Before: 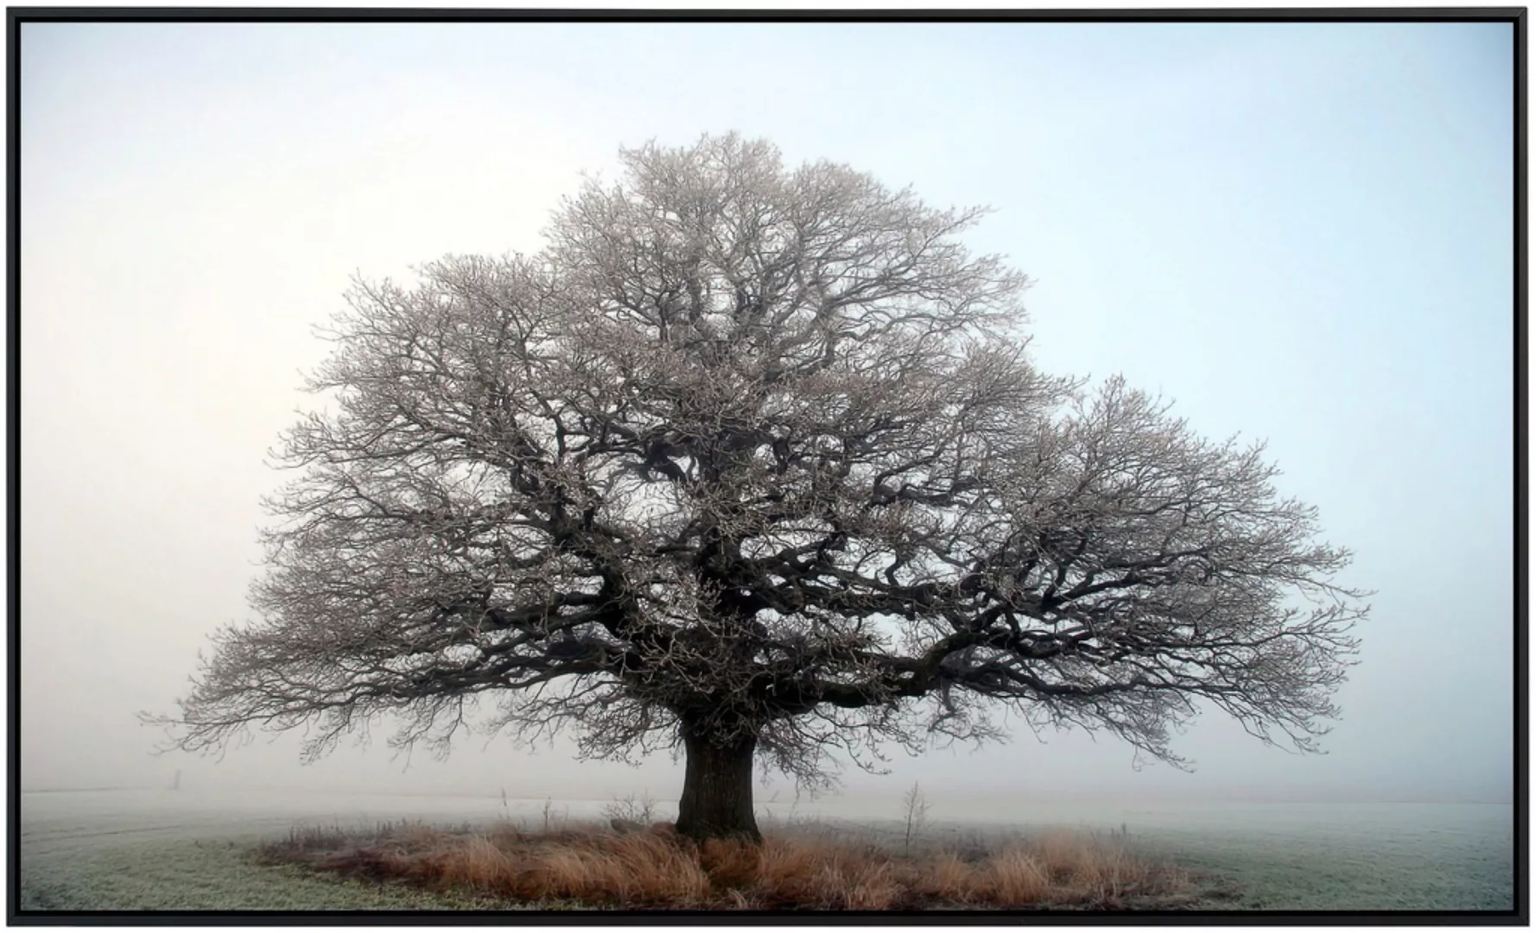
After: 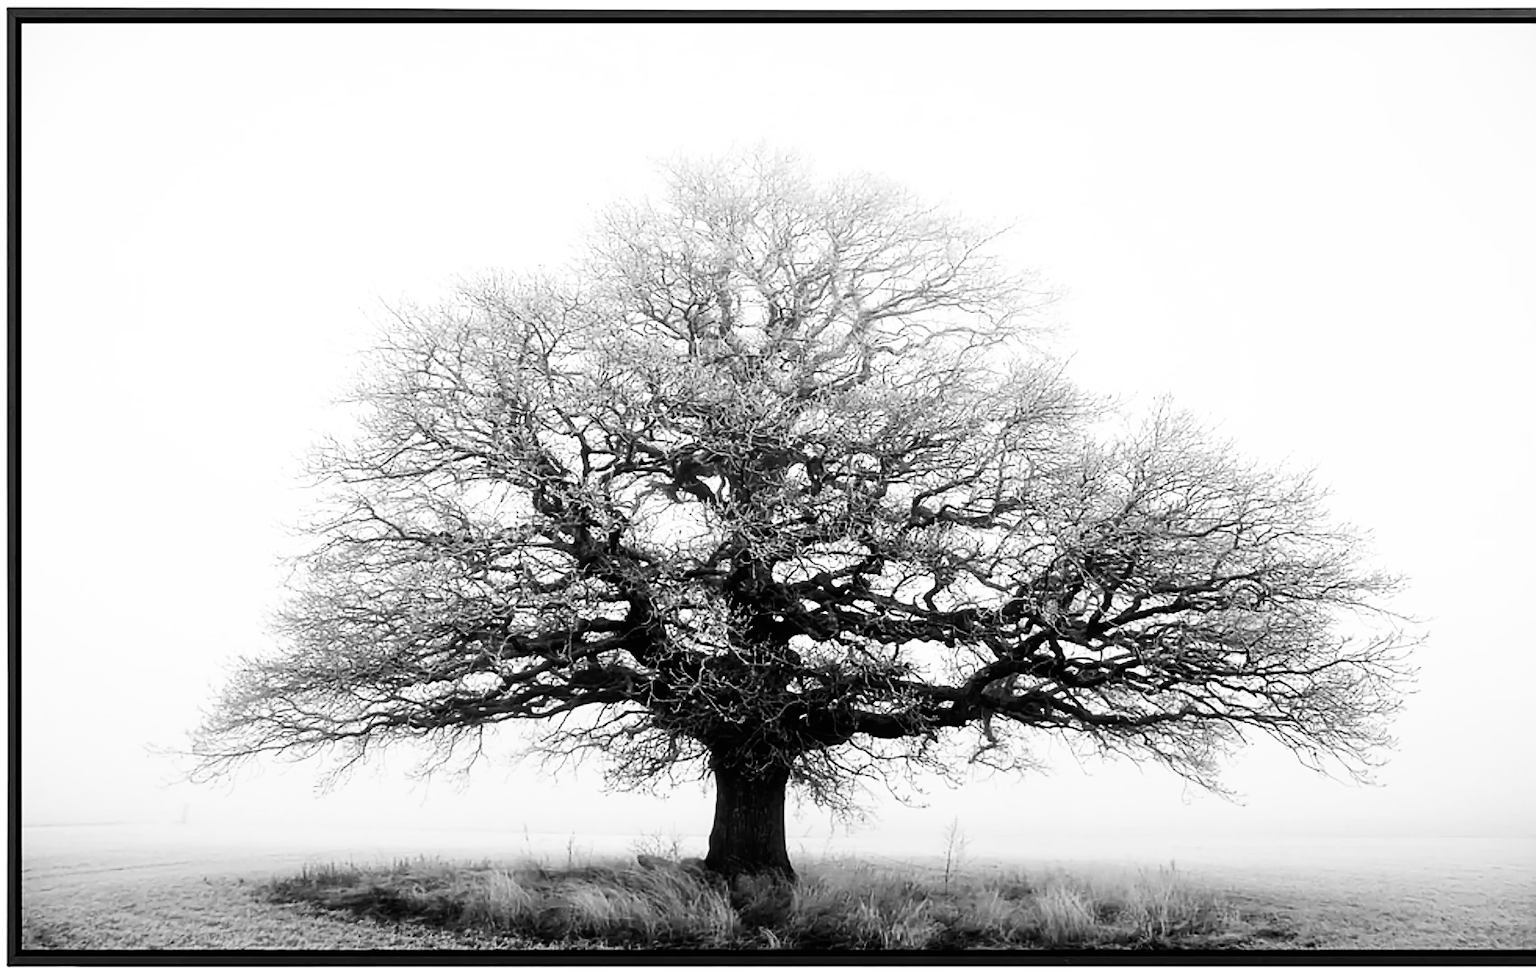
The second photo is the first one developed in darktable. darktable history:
base curve: curves: ch0 [(0, 0) (0.007, 0.004) (0.027, 0.03) (0.046, 0.07) (0.207, 0.54) (0.442, 0.872) (0.673, 0.972) (1, 1)], preserve colors none
sharpen: on, module defaults
crop: right 4.126%, bottom 0.031%
monochrome: size 1
